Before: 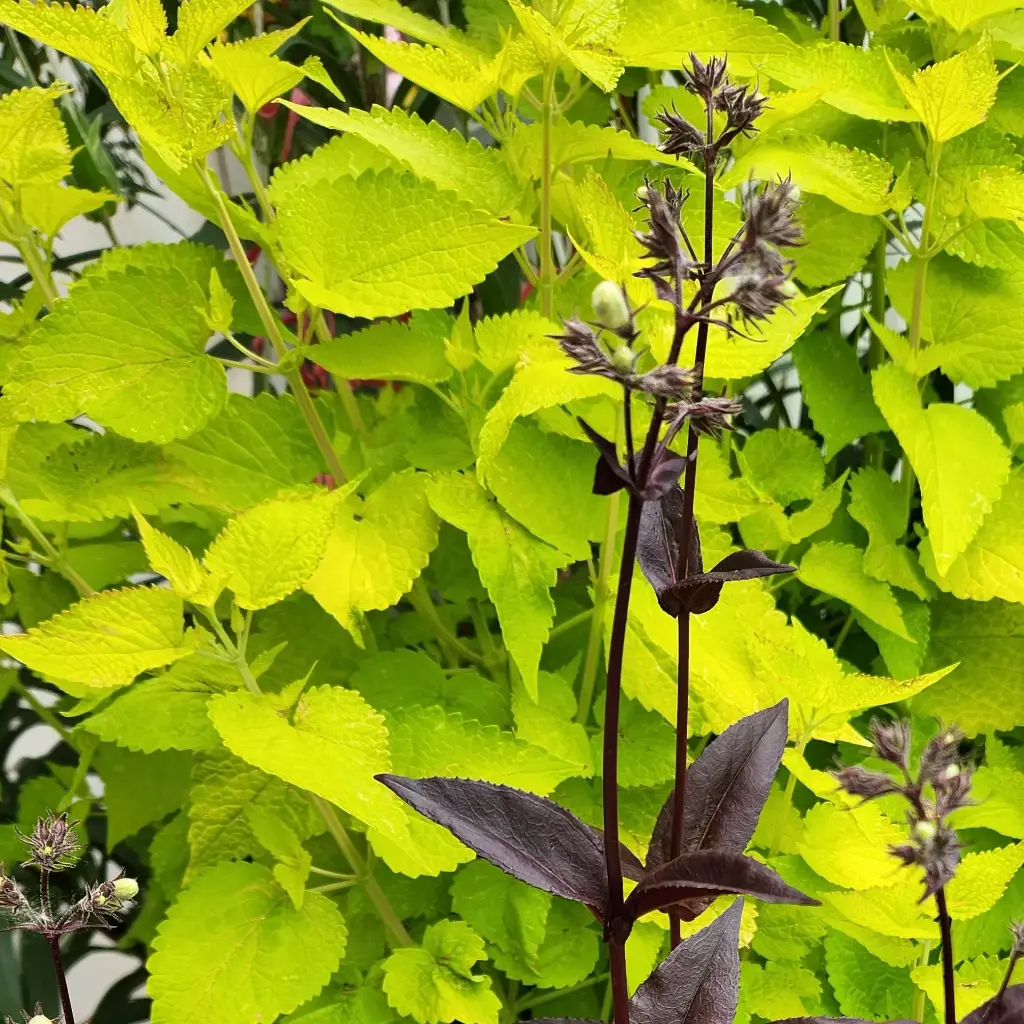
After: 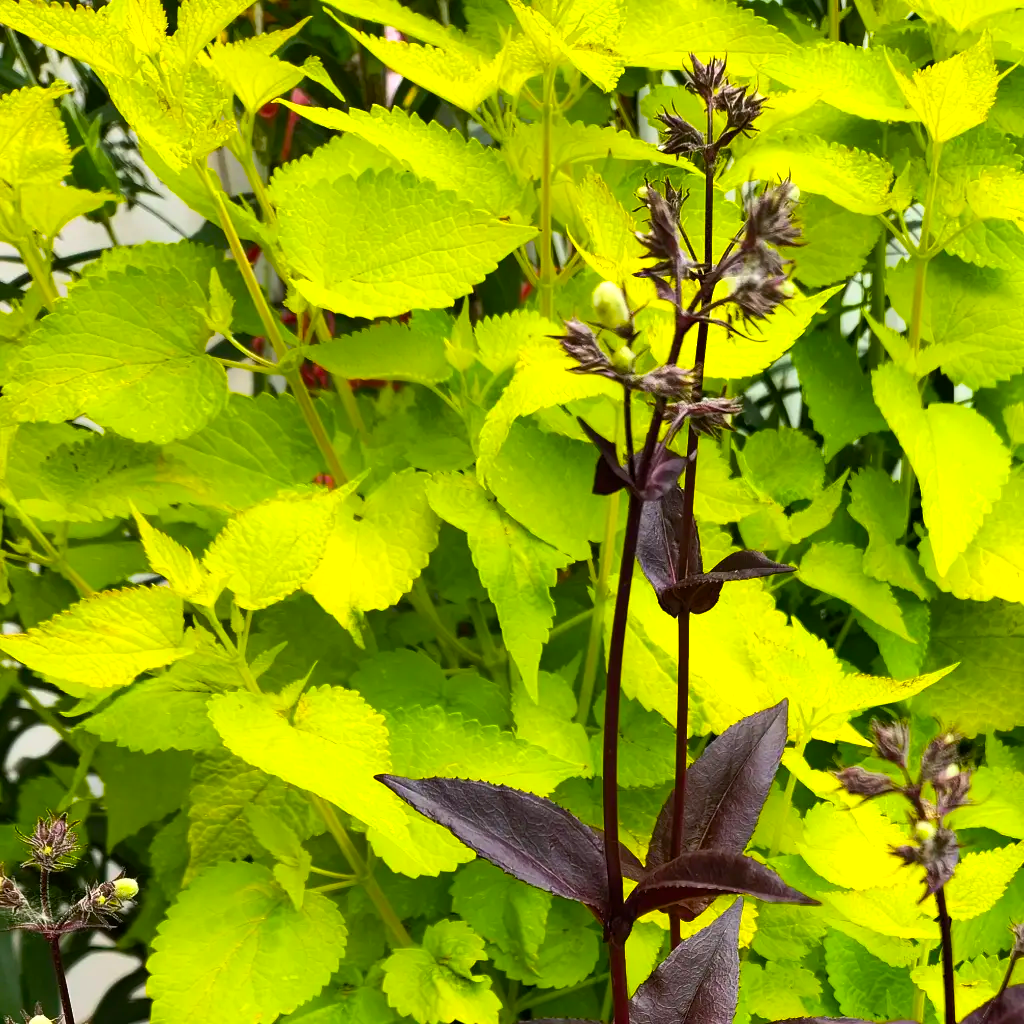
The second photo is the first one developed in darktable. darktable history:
tone equalizer: -8 EV -0.001 EV, -7 EV 0.001 EV, -6 EV -0.002 EV, -5 EV -0.003 EV, -4 EV -0.062 EV, -3 EV -0.222 EV, -2 EV -0.267 EV, -1 EV 0.105 EV, +0 EV 0.303 EV
color balance rgb: linear chroma grading › global chroma 15%, perceptual saturation grading › global saturation 30%
